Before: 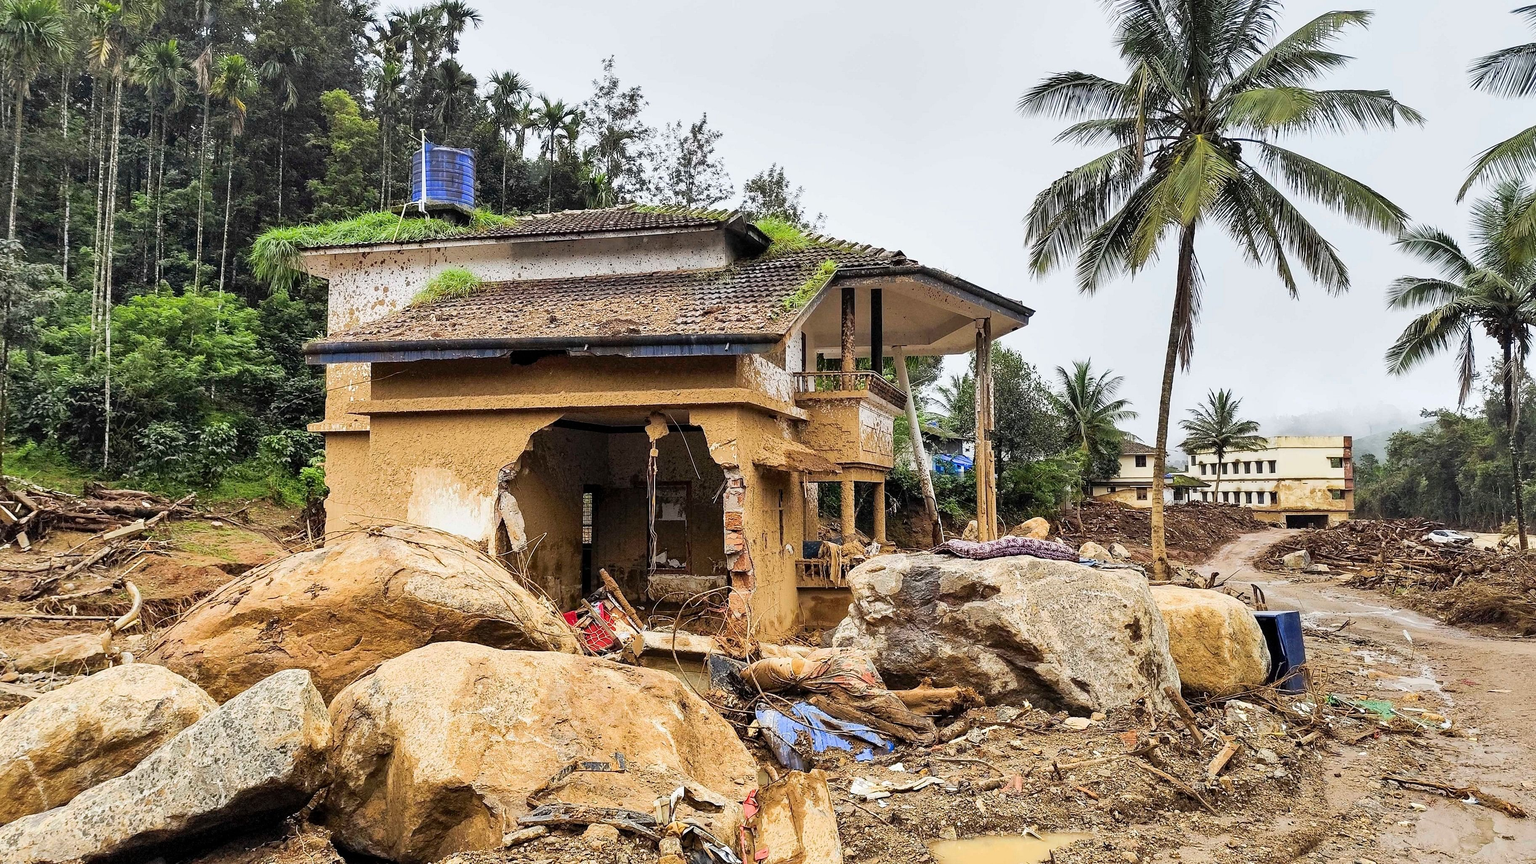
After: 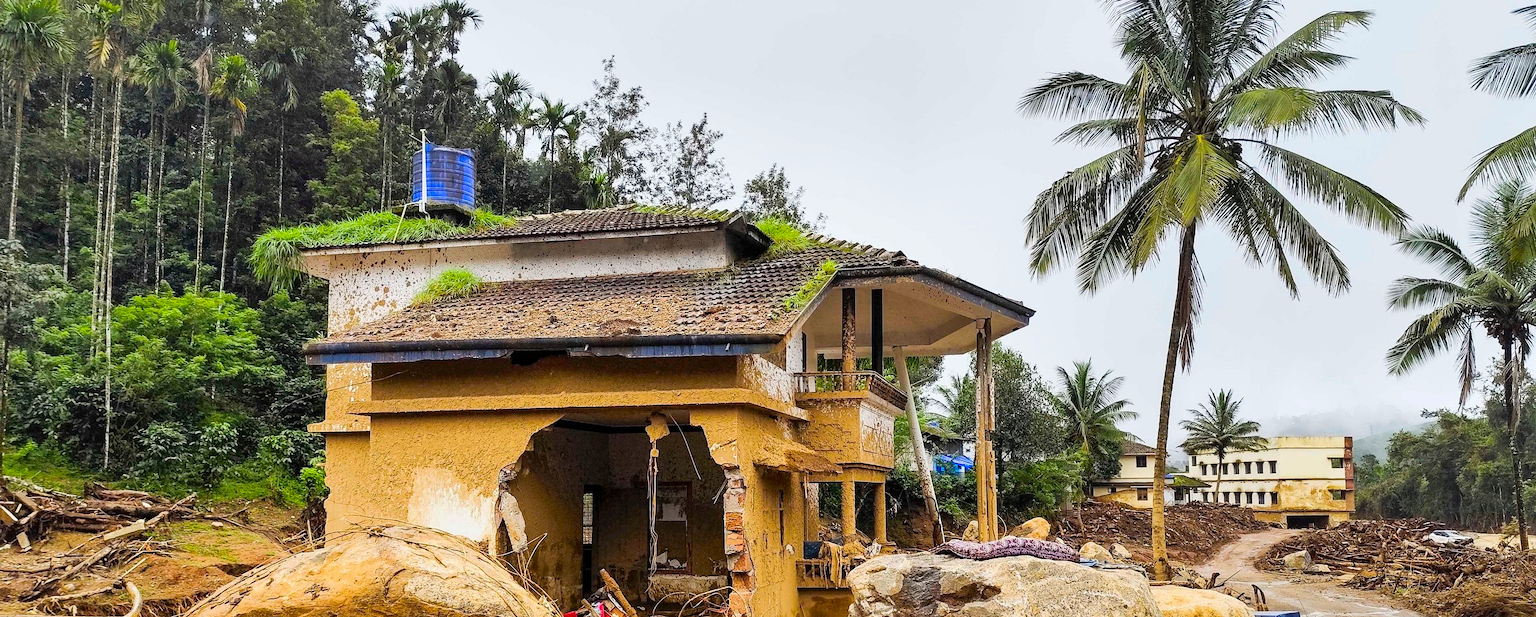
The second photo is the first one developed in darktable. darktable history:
crop: bottom 28.576%
color balance rgb: linear chroma grading › global chroma 33.4%
